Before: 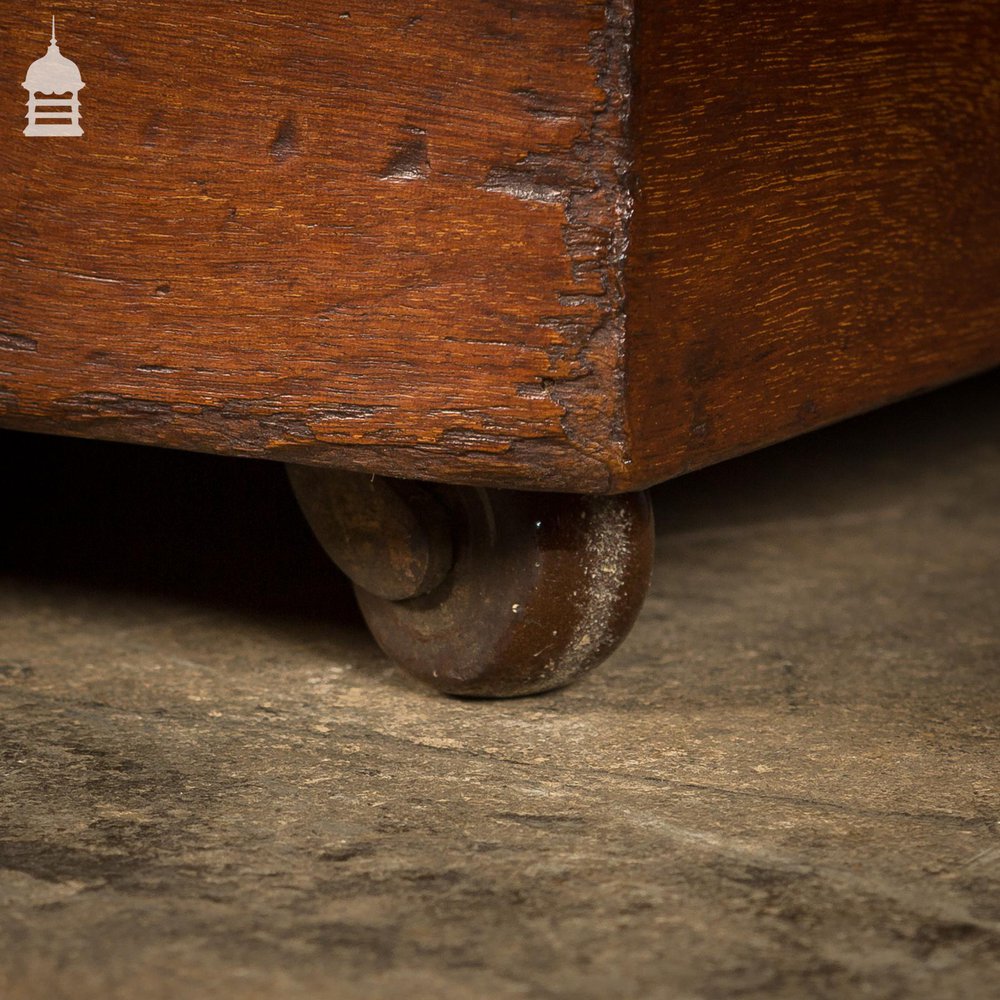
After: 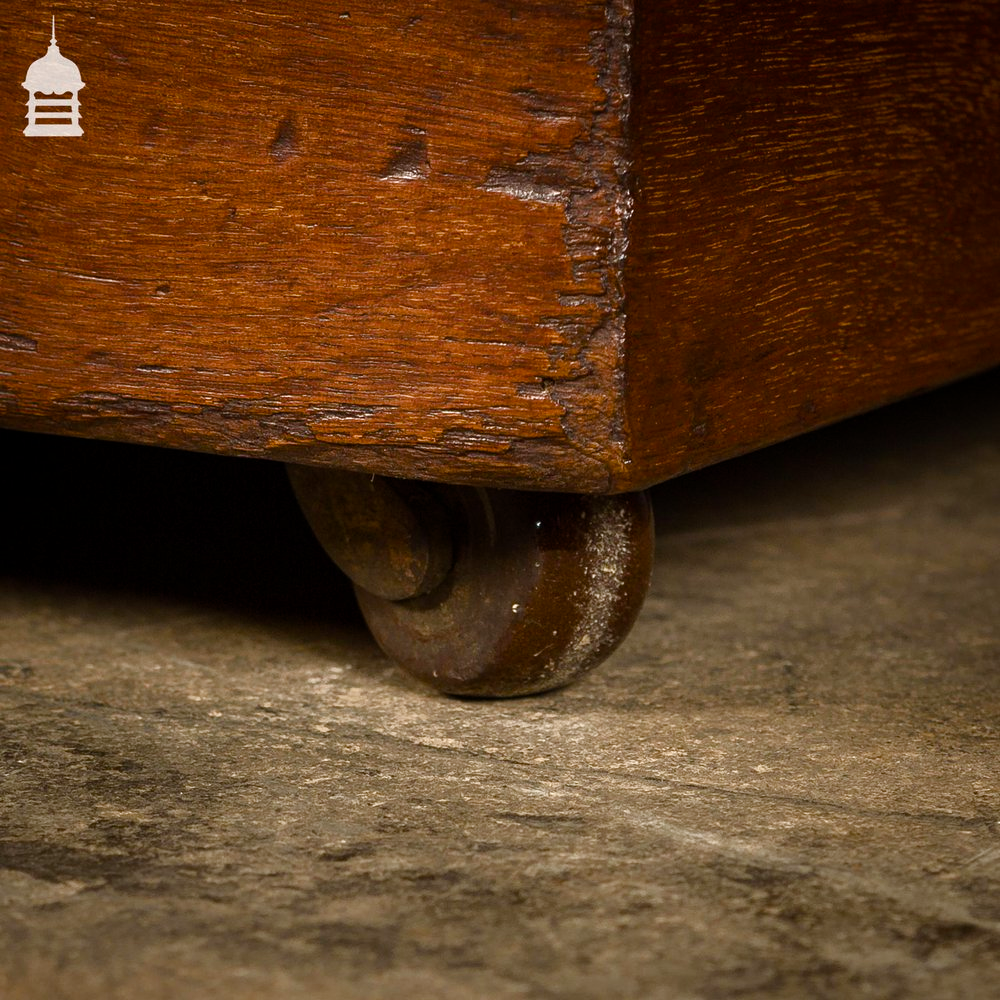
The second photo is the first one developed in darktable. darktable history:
color balance rgb: perceptual saturation grading › global saturation 0.691%, perceptual saturation grading › highlights -33.811%, perceptual saturation grading › mid-tones 14.989%, perceptual saturation grading › shadows 48.431%, contrast 14.565%
